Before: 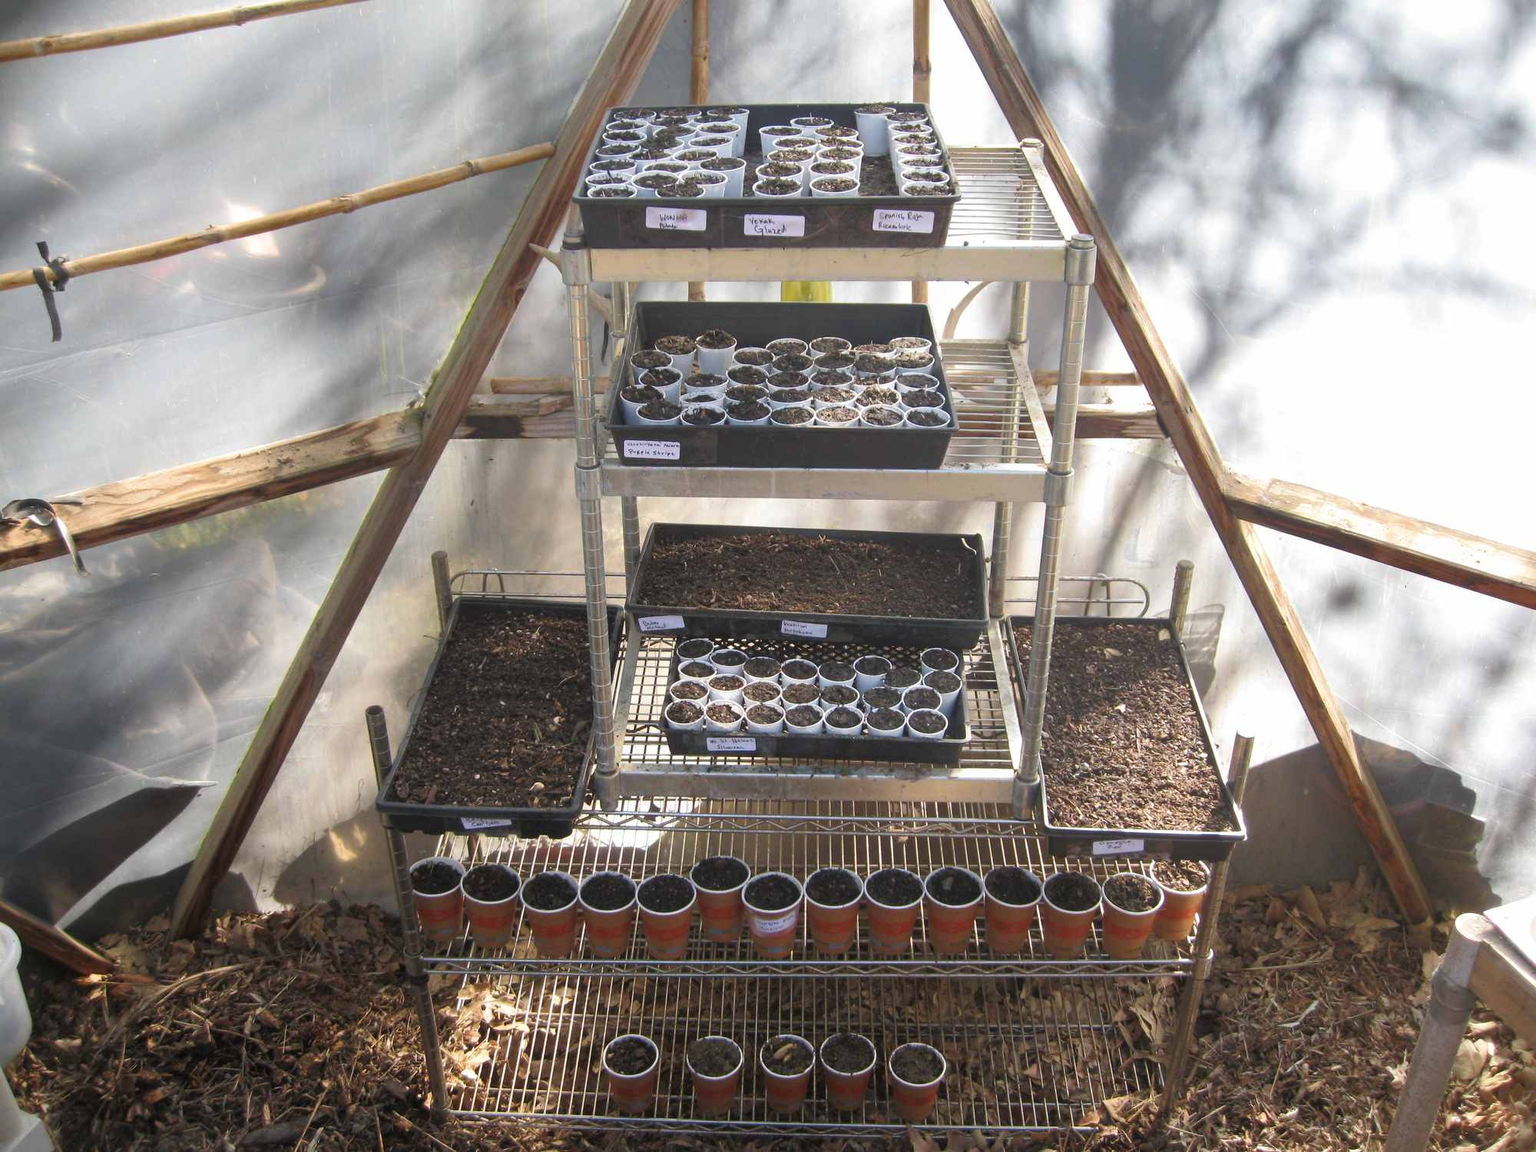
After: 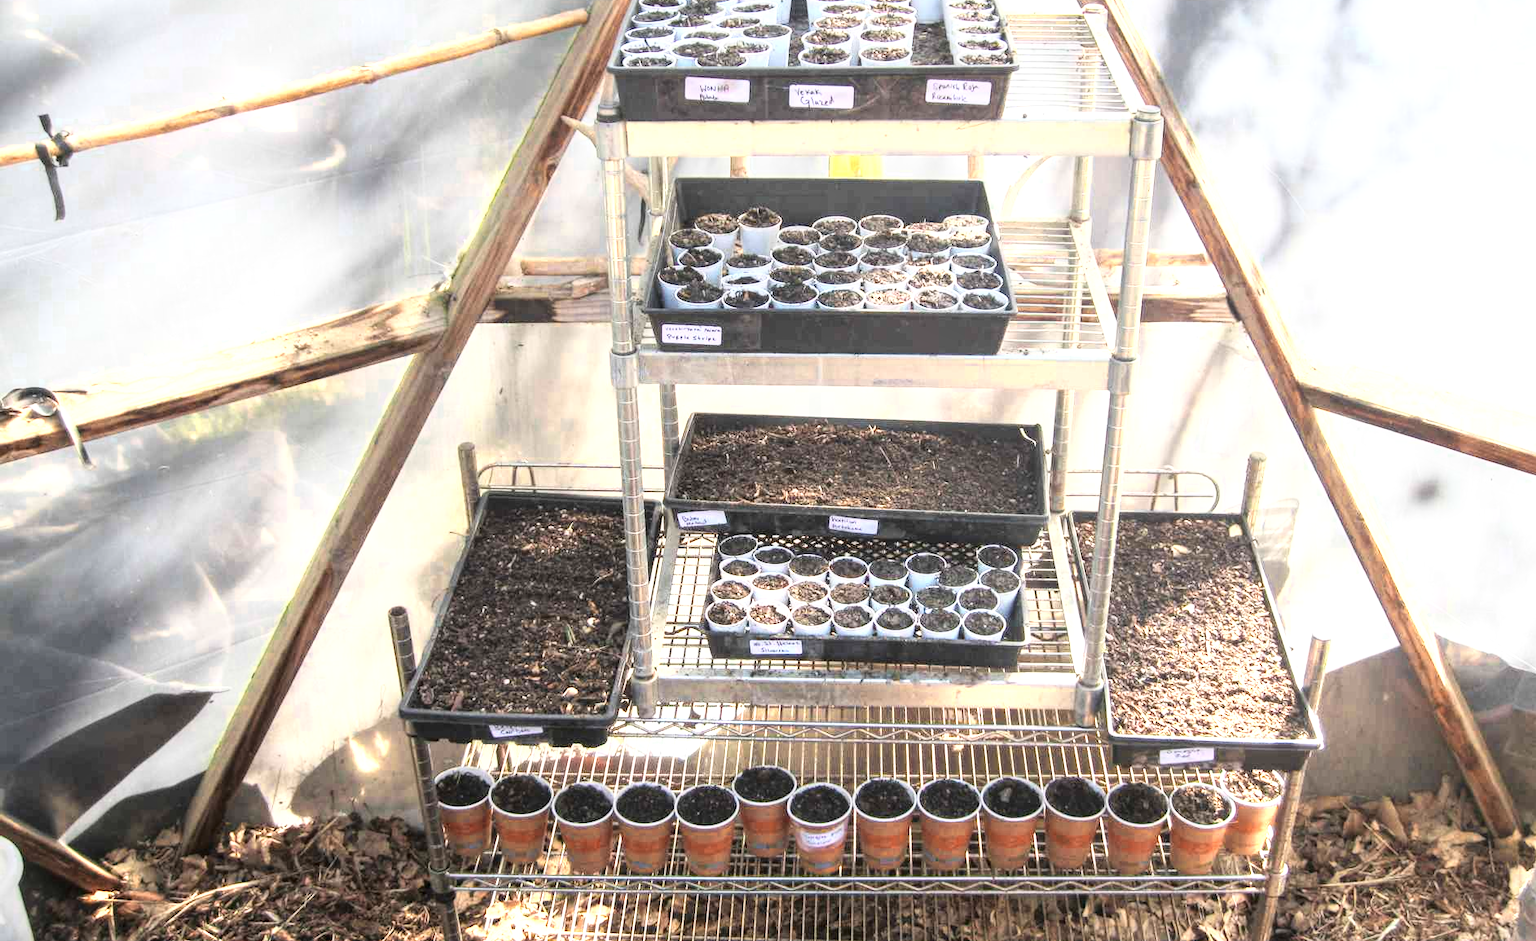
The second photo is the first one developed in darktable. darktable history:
base curve: curves: ch0 [(0, 0) (0.018, 0.026) (0.143, 0.37) (0.33, 0.731) (0.458, 0.853) (0.735, 0.965) (0.905, 0.986) (1, 1)]
crop and rotate: angle 0.03°, top 11.643%, right 5.651%, bottom 11.189%
color zones: curves: ch0 [(0.018, 0.548) (0.197, 0.654) (0.425, 0.447) (0.605, 0.658) (0.732, 0.579)]; ch1 [(0.105, 0.531) (0.224, 0.531) (0.386, 0.39) (0.618, 0.456) (0.732, 0.456) (0.956, 0.421)]; ch2 [(0.039, 0.583) (0.215, 0.465) (0.399, 0.544) (0.465, 0.548) (0.614, 0.447) (0.724, 0.43) (0.882, 0.623) (0.956, 0.632)]
local contrast: on, module defaults
